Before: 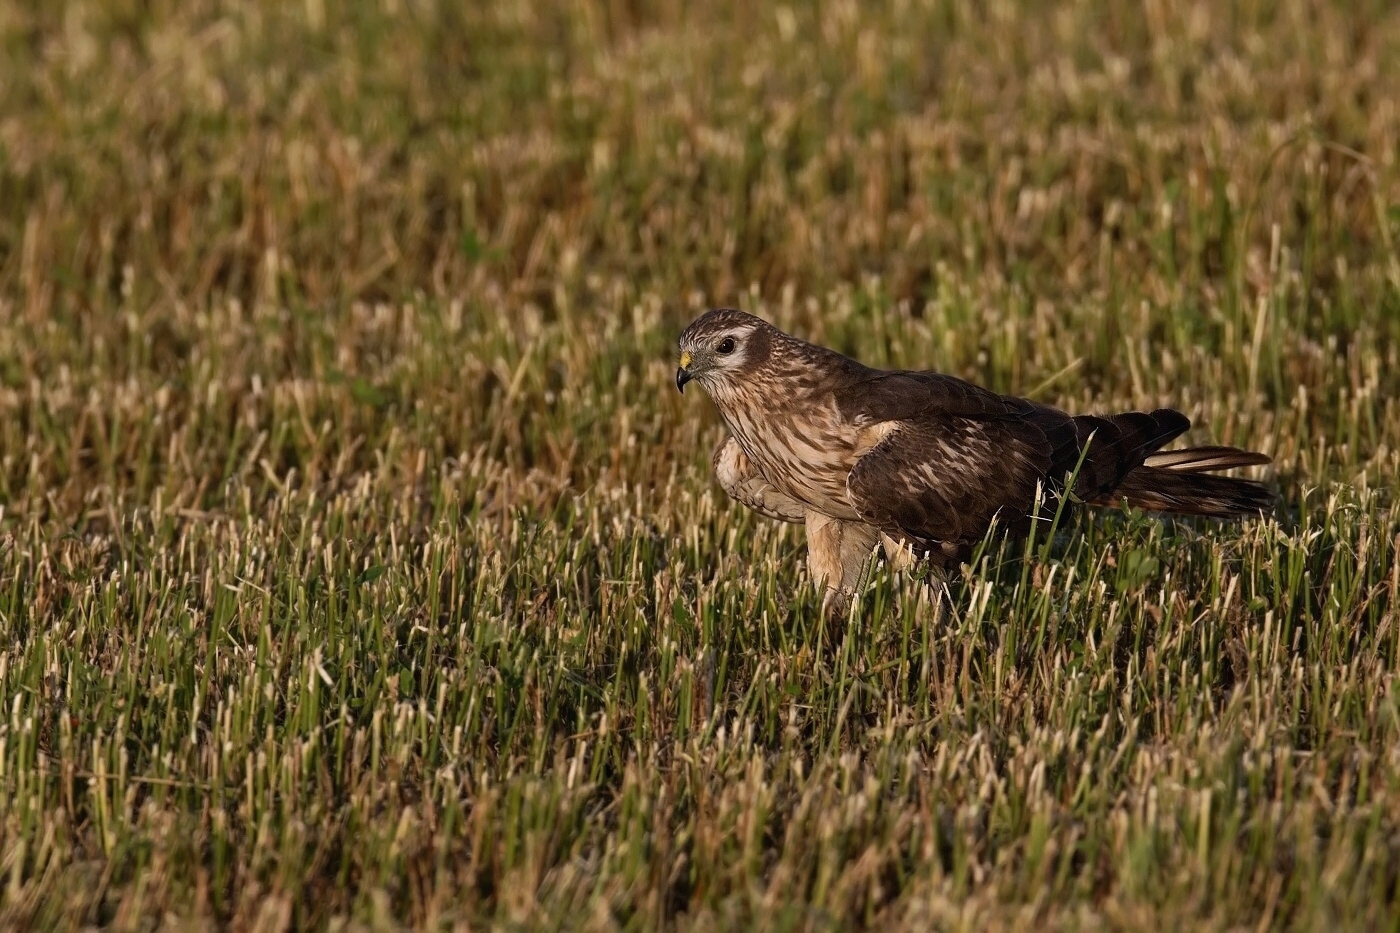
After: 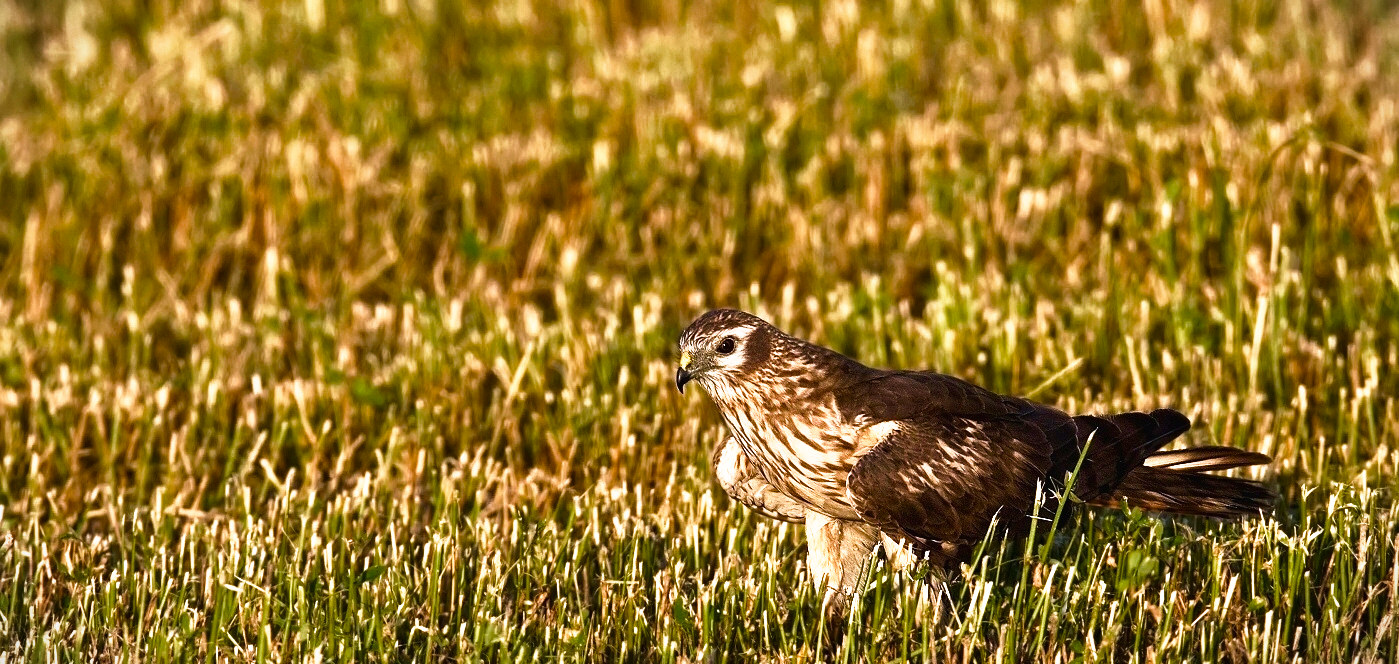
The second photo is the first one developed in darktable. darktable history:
crop: right 0.001%, bottom 28.777%
shadows and highlights: white point adjustment 0.082, highlights -69.08, highlights color adjustment 73.85%, soften with gaussian
color balance rgb: perceptual saturation grading › global saturation 20%, perceptual saturation grading › highlights -50.214%, perceptual saturation grading › shadows 30.413%, global vibrance 20%
base curve: curves: ch0 [(0, 0) (0.495, 0.917) (1, 1)], preserve colors none
tone equalizer: -8 EV -0.786 EV, -7 EV -0.709 EV, -6 EV -0.599 EV, -5 EV -0.404 EV, -3 EV 0.394 EV, -2 EV 0.6 EV, -1 EV 0.692 EV, +0 EV 0.731 EV, edges refinement/feathering 500, mask exposure compensation -1.57 EV, preserve details no
velvia: on, module defaults
vignetting: fall-off start 100.13%, width/height ratio 1.324, unbound false
